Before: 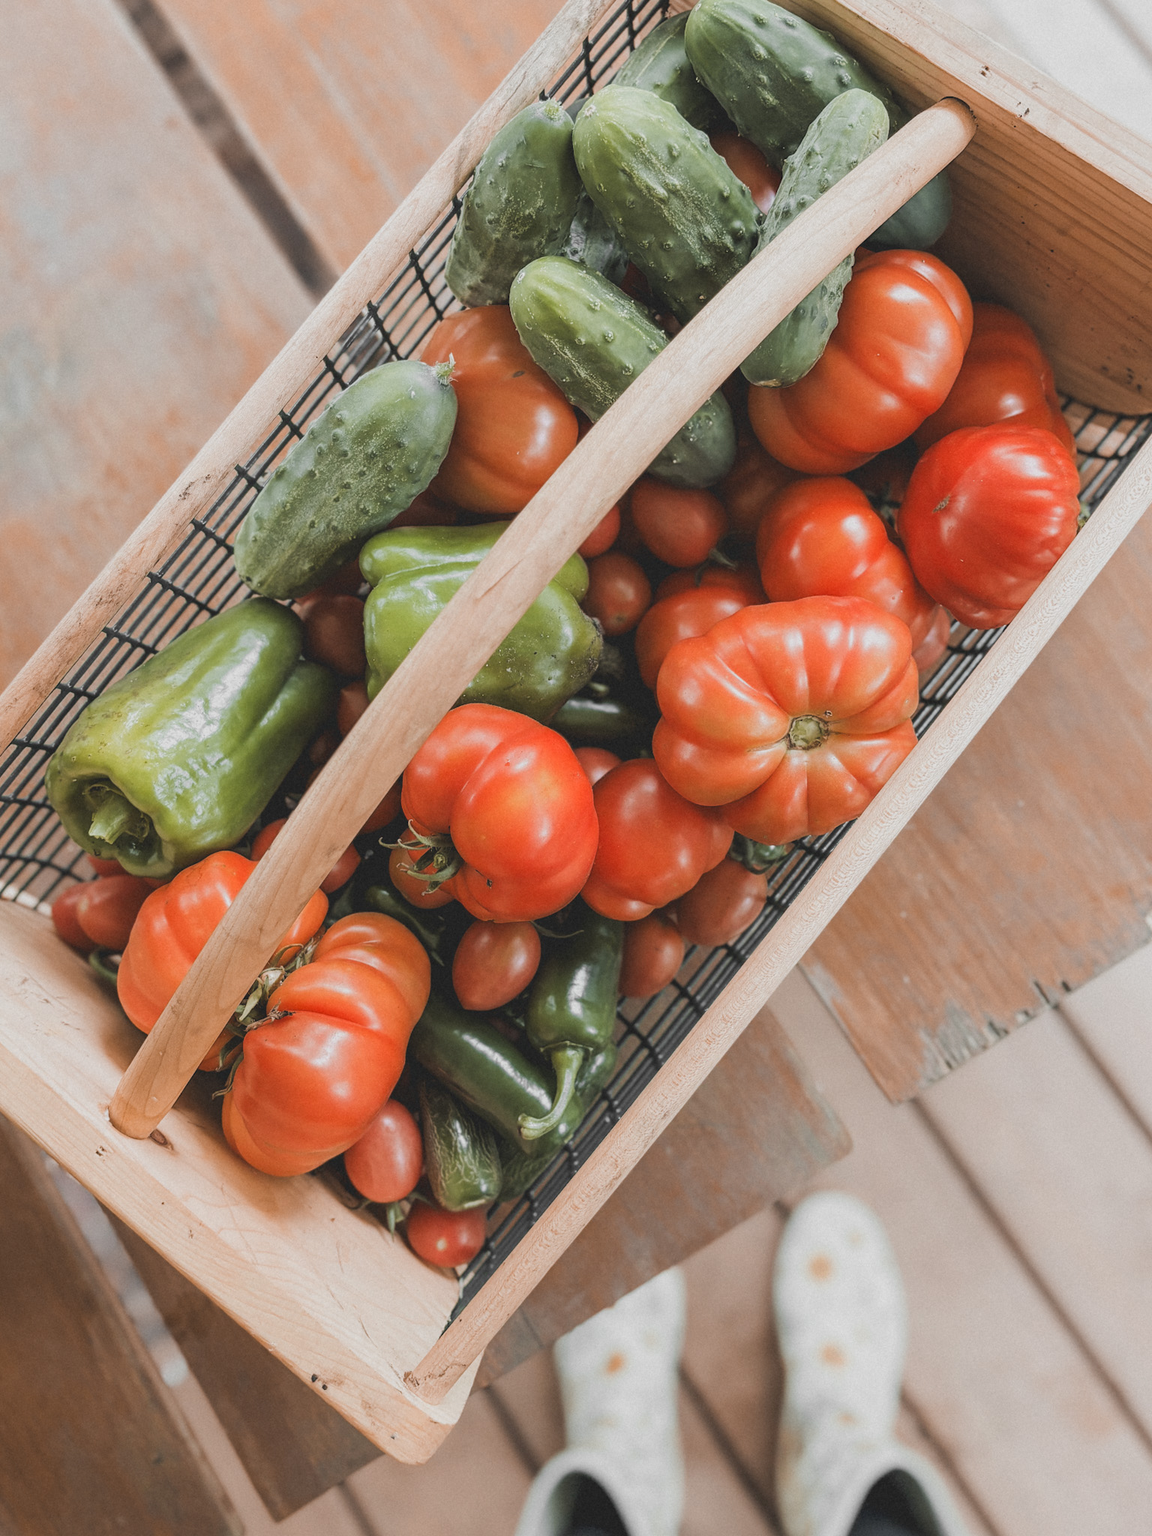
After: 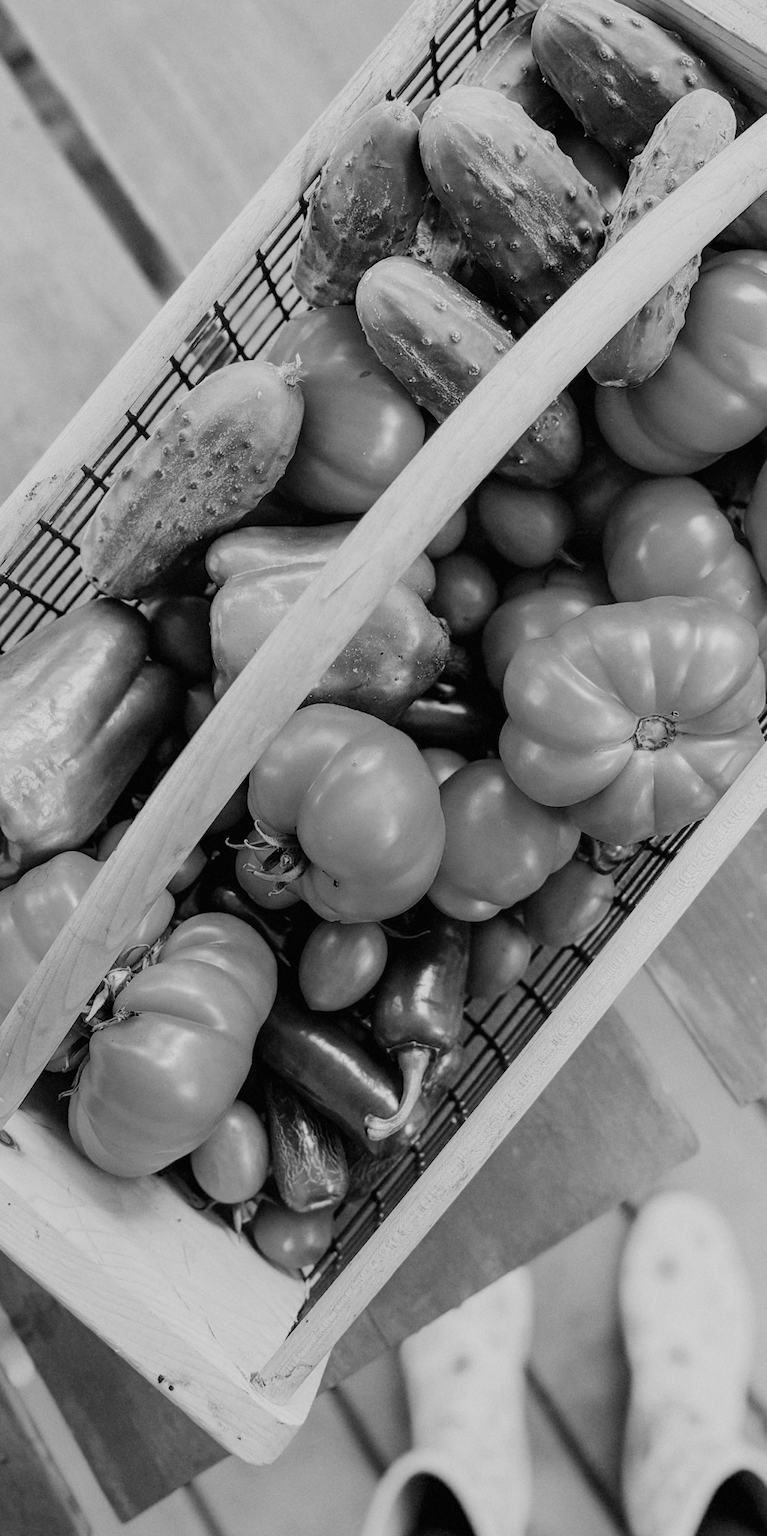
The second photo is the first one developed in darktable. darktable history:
crop and rotate: left 13.409%, right 19.924%
monochrome: on, module defaults
filmic rgb: black relative exposure -5 EV, hardness 2.88, contrast 1.3, highlights saturation mix -30%
